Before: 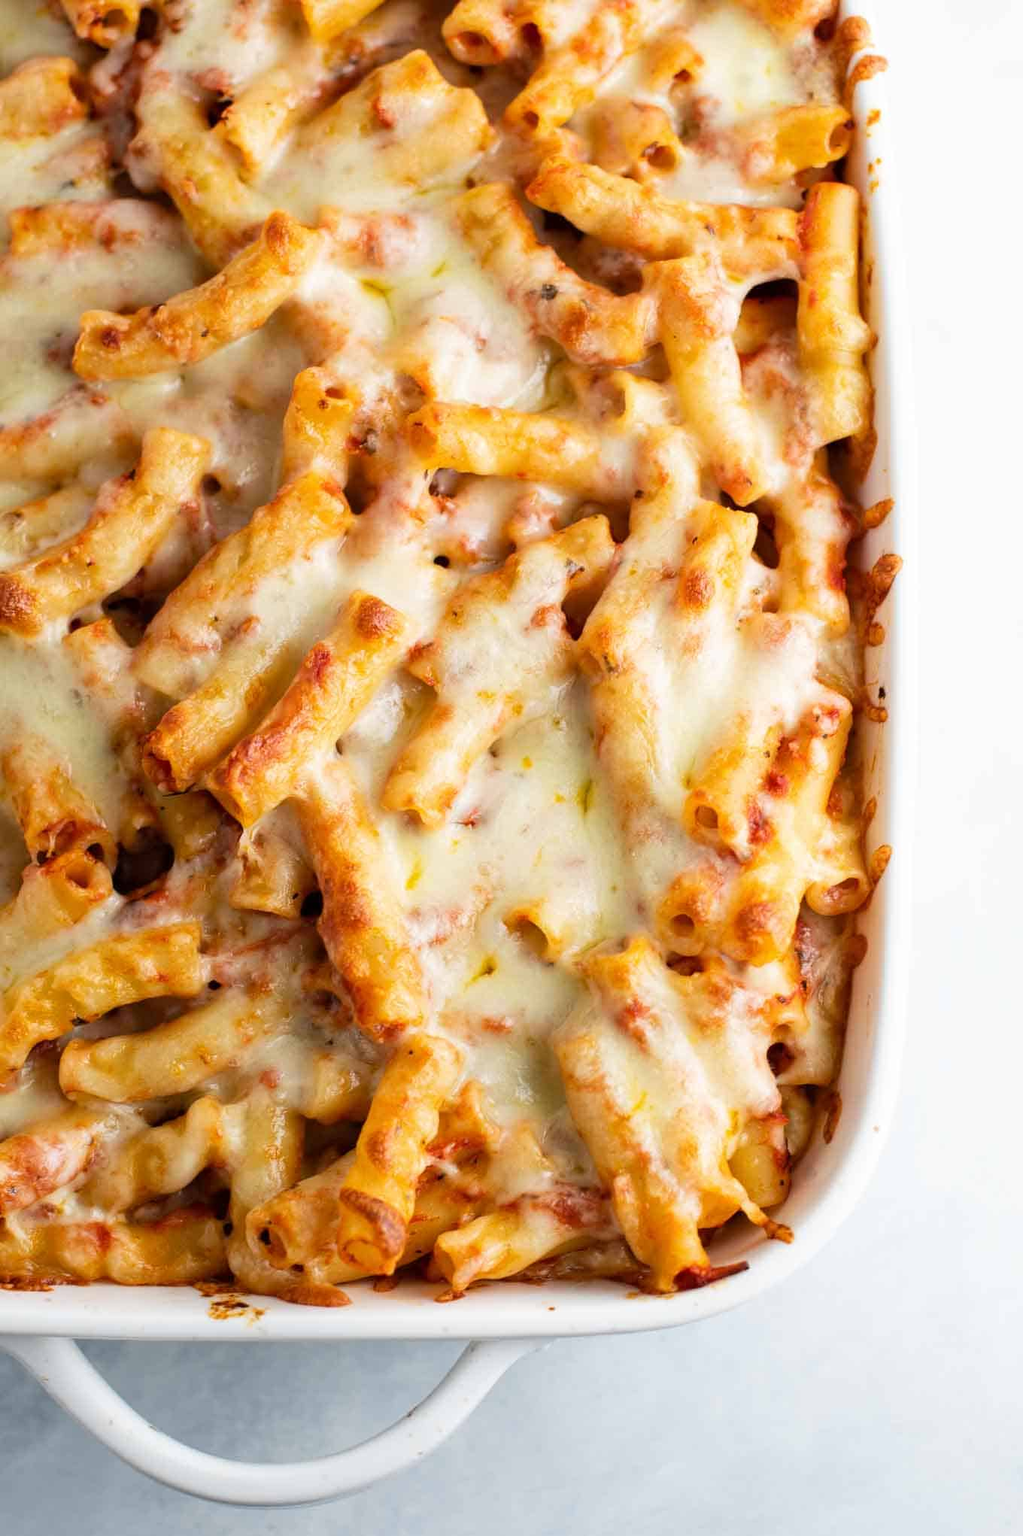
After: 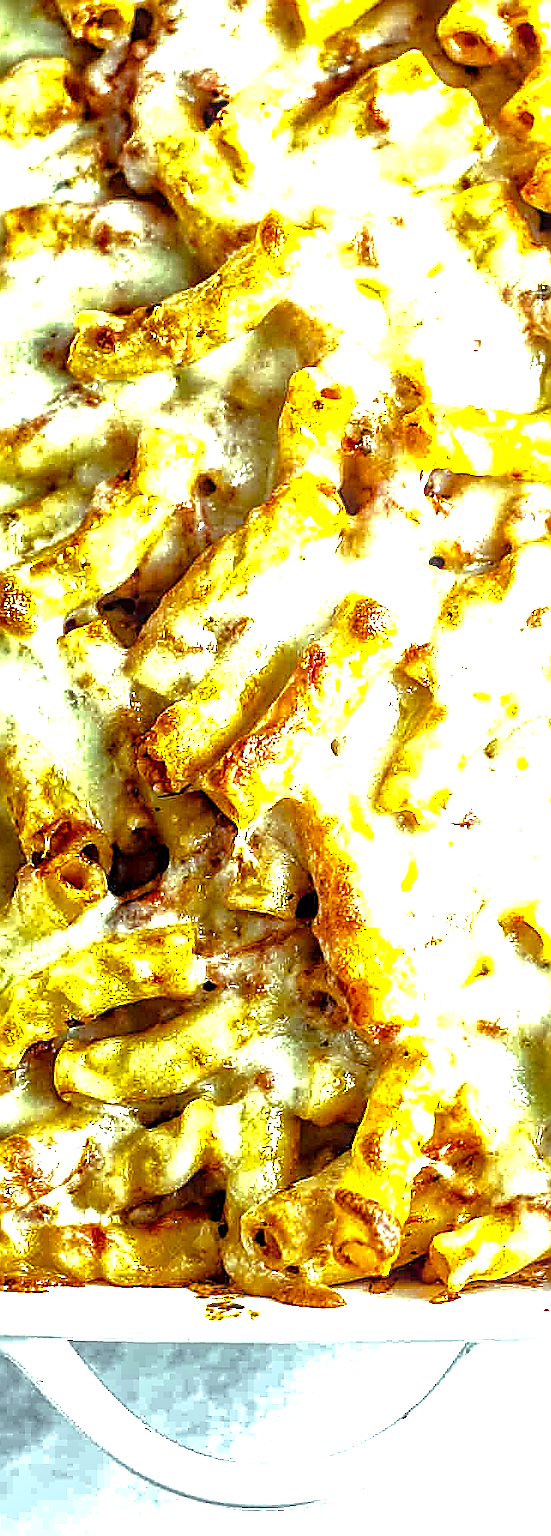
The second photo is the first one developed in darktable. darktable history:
color balance rgb: perceptual saturation grading › global saturation 35%, perceptual saturation grading › highlights -25%, perceptual saturation grading › shadows 50%
base curve: curves: ch0 [(0, 0) (0.841, 0.609) (1, 1)]
crop: left 0.587%, right 45.588%, bottom 0.086%
exposure: black level correction 0, exposure 1.2 EV, compensate exposure bias true, compensate highlight preservation false
color balance: mode lift, gamma, gain (sRGB), lift [0.997, 0.979, 1.021, 1.011], gamma [1, 1.084, 0.916, 0.998], gain [1, 0.87, 1.13, 1.101], contrast 4.55%, contrast fulcrum 38.24%, output saturation 104.09%
sharpen: amount 2
local contrast: highlights 19%, detail 186%
color zones: curves: ch1 [(0.25, 0.61) (0.75, 0.248)]
